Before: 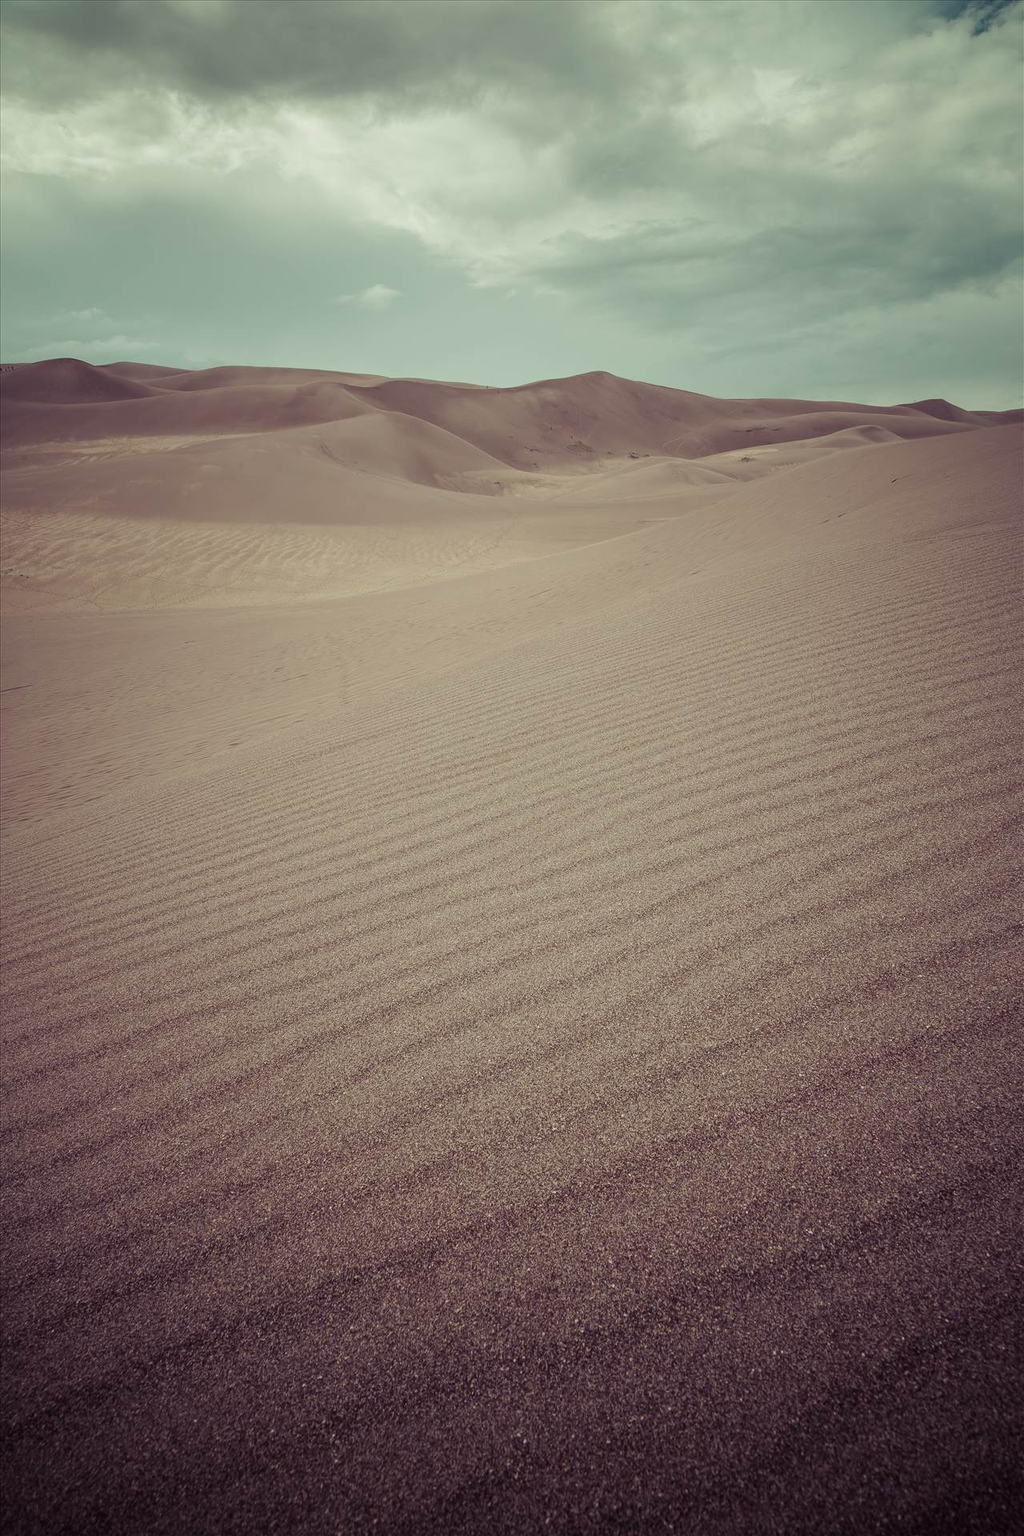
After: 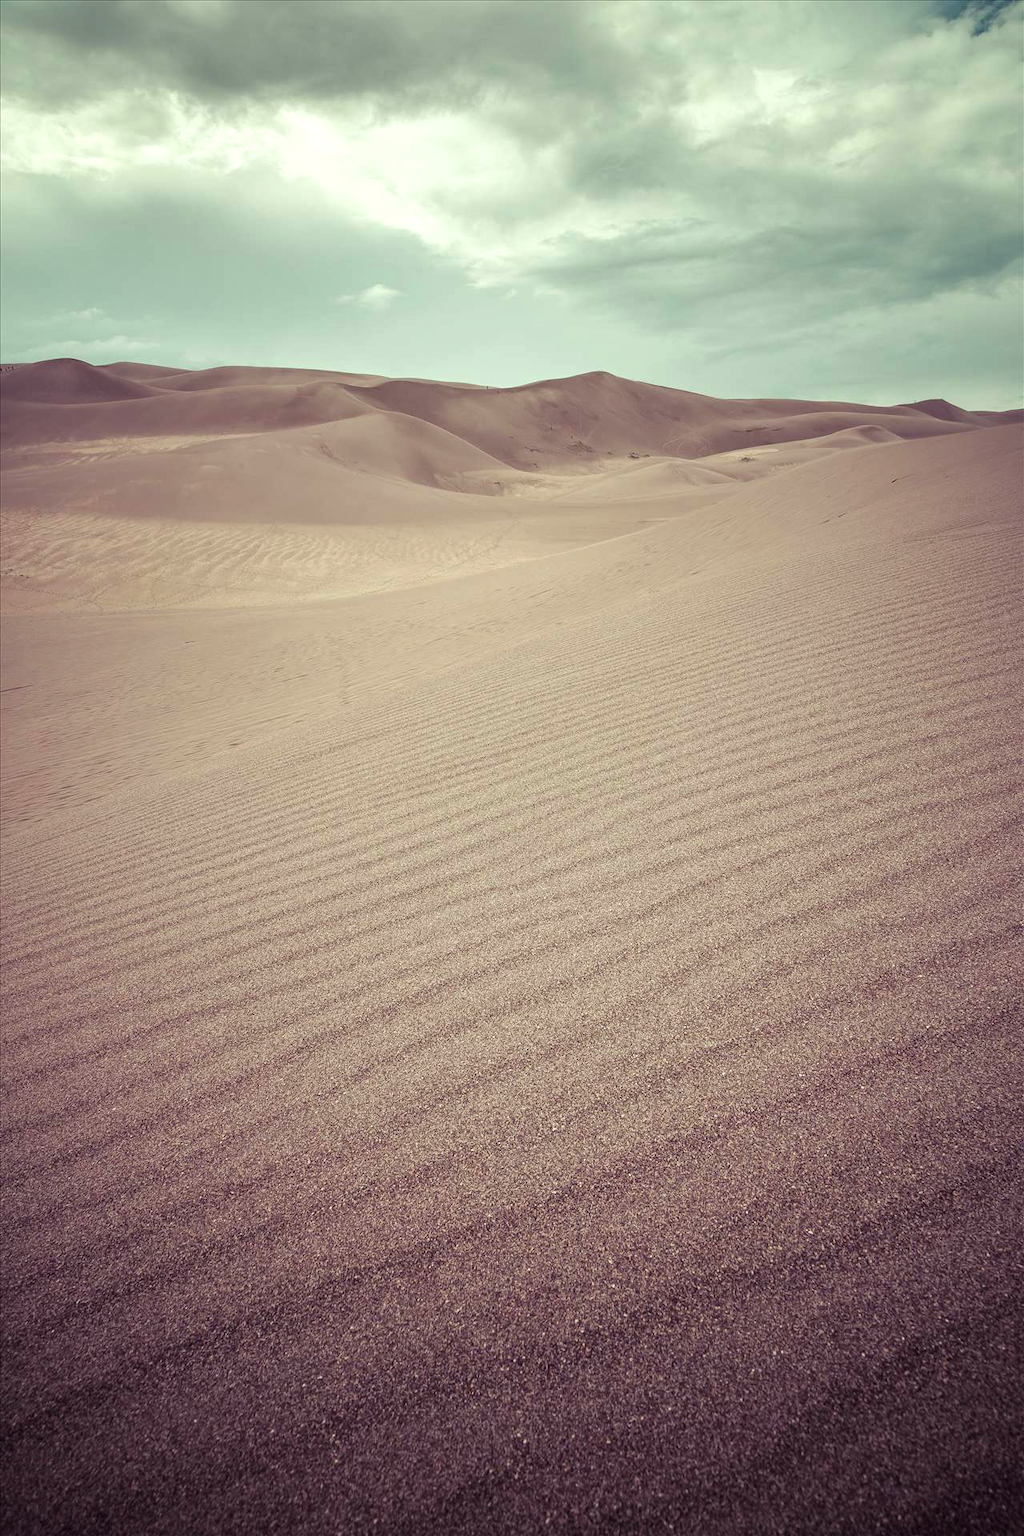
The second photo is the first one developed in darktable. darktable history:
shadows and highlights: shadows 20.91, highlights -35.45, soften with gaussian
exposure: exposure 0.648 EV, compensate highlight preservation false
